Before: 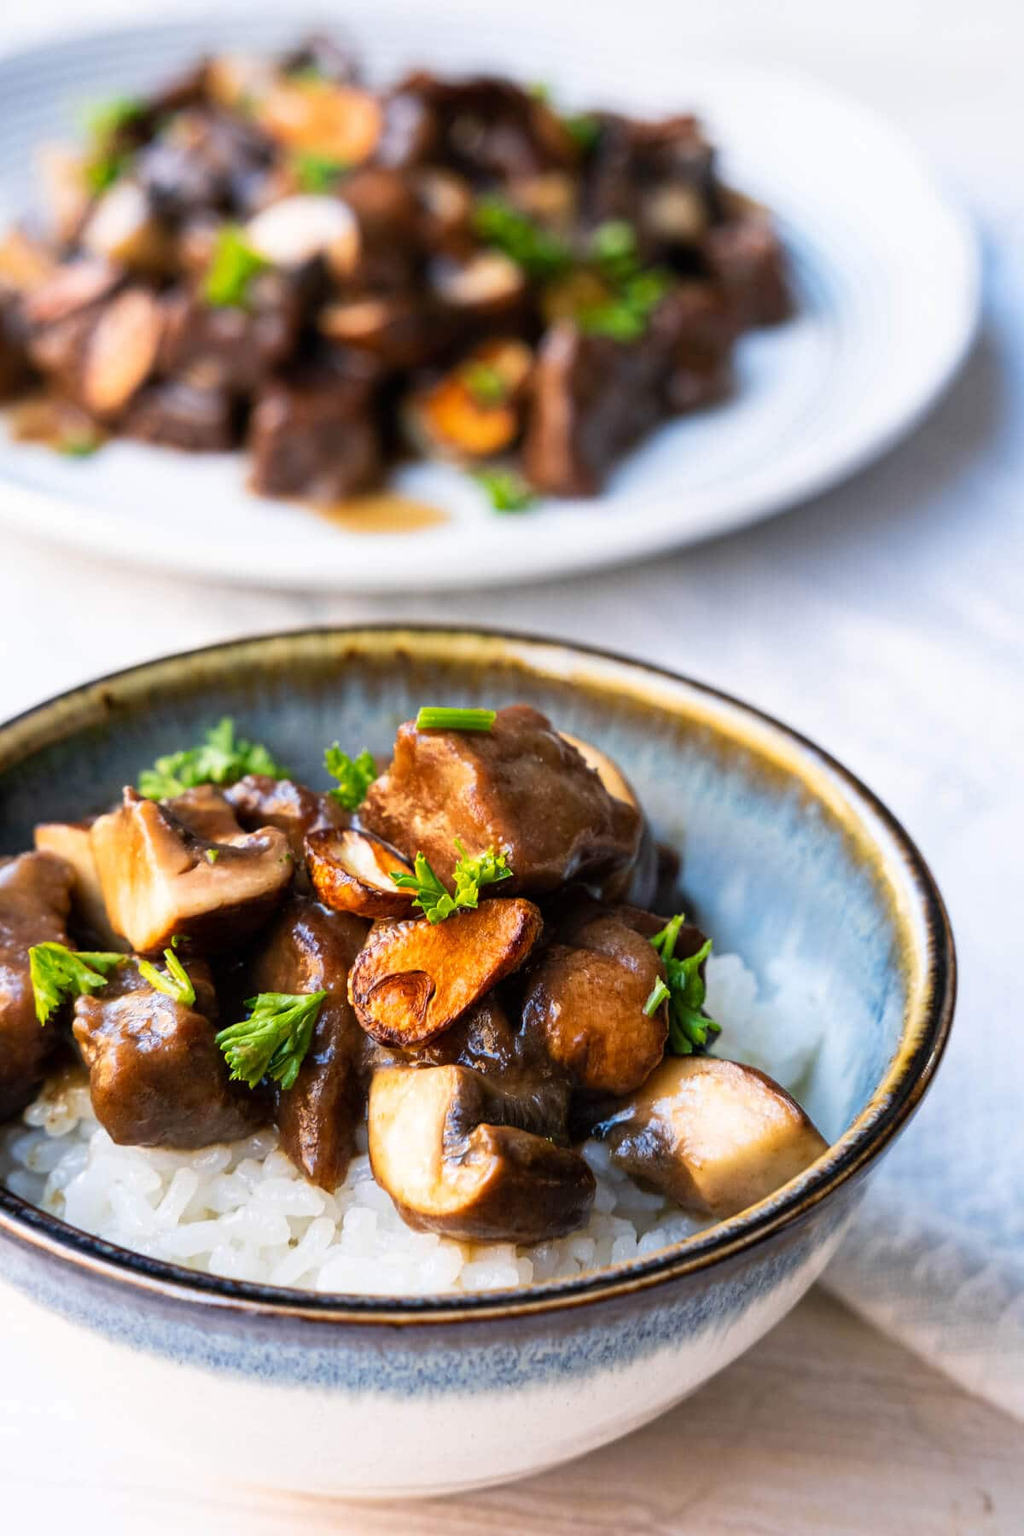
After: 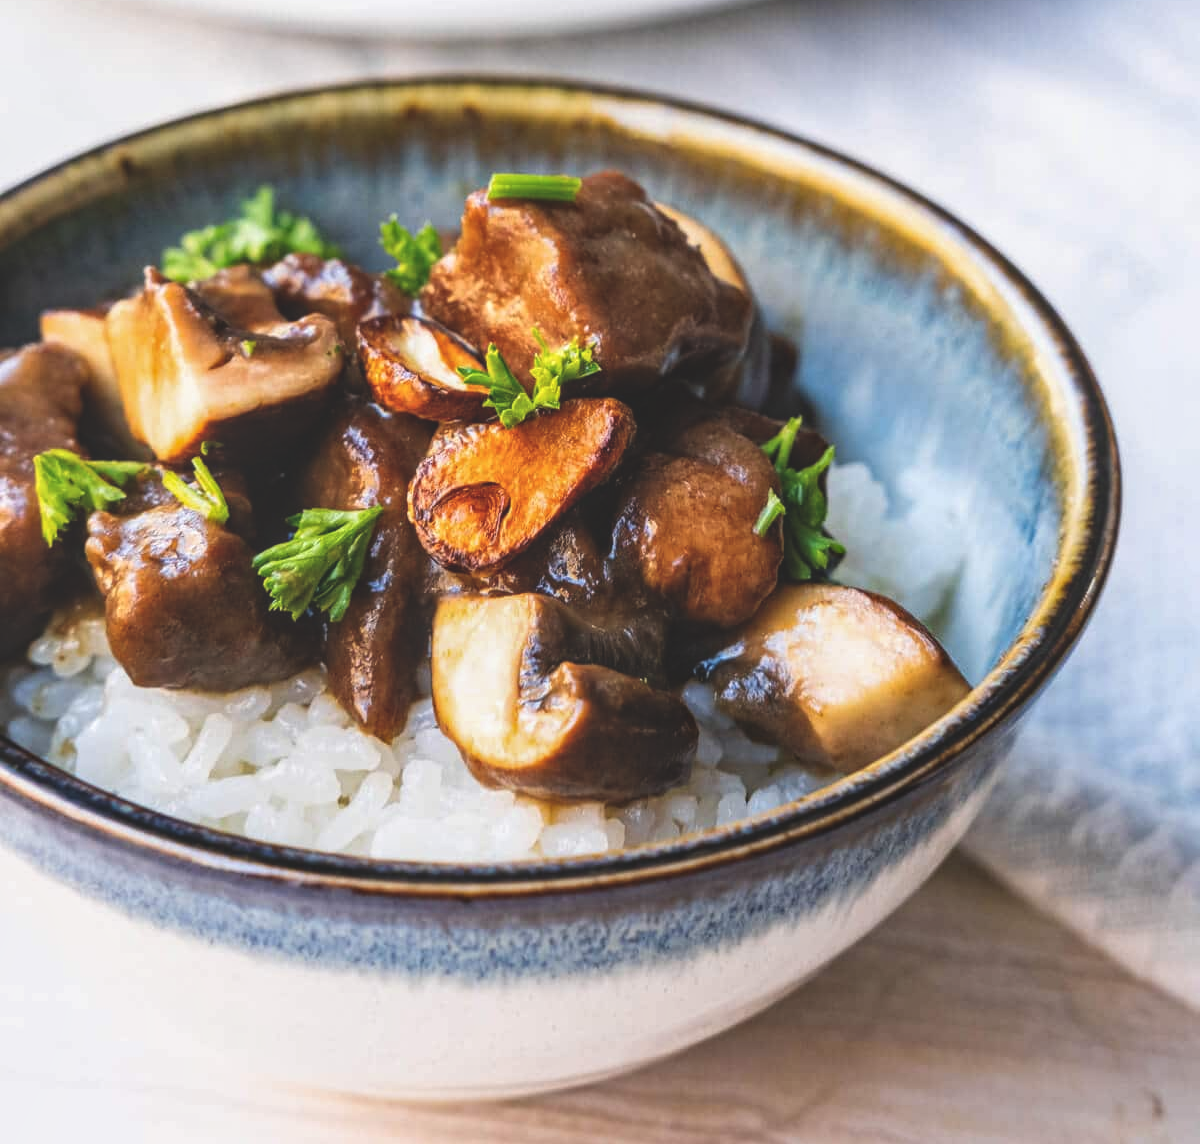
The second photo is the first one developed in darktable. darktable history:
local contrast: on, module defaults
exposure: black level correction -0.025, exposure -0.117 EV, compensate highlight preservation false
haze removal: compatibility mode true, adaptive false
crop and rotate: top 36.435%
